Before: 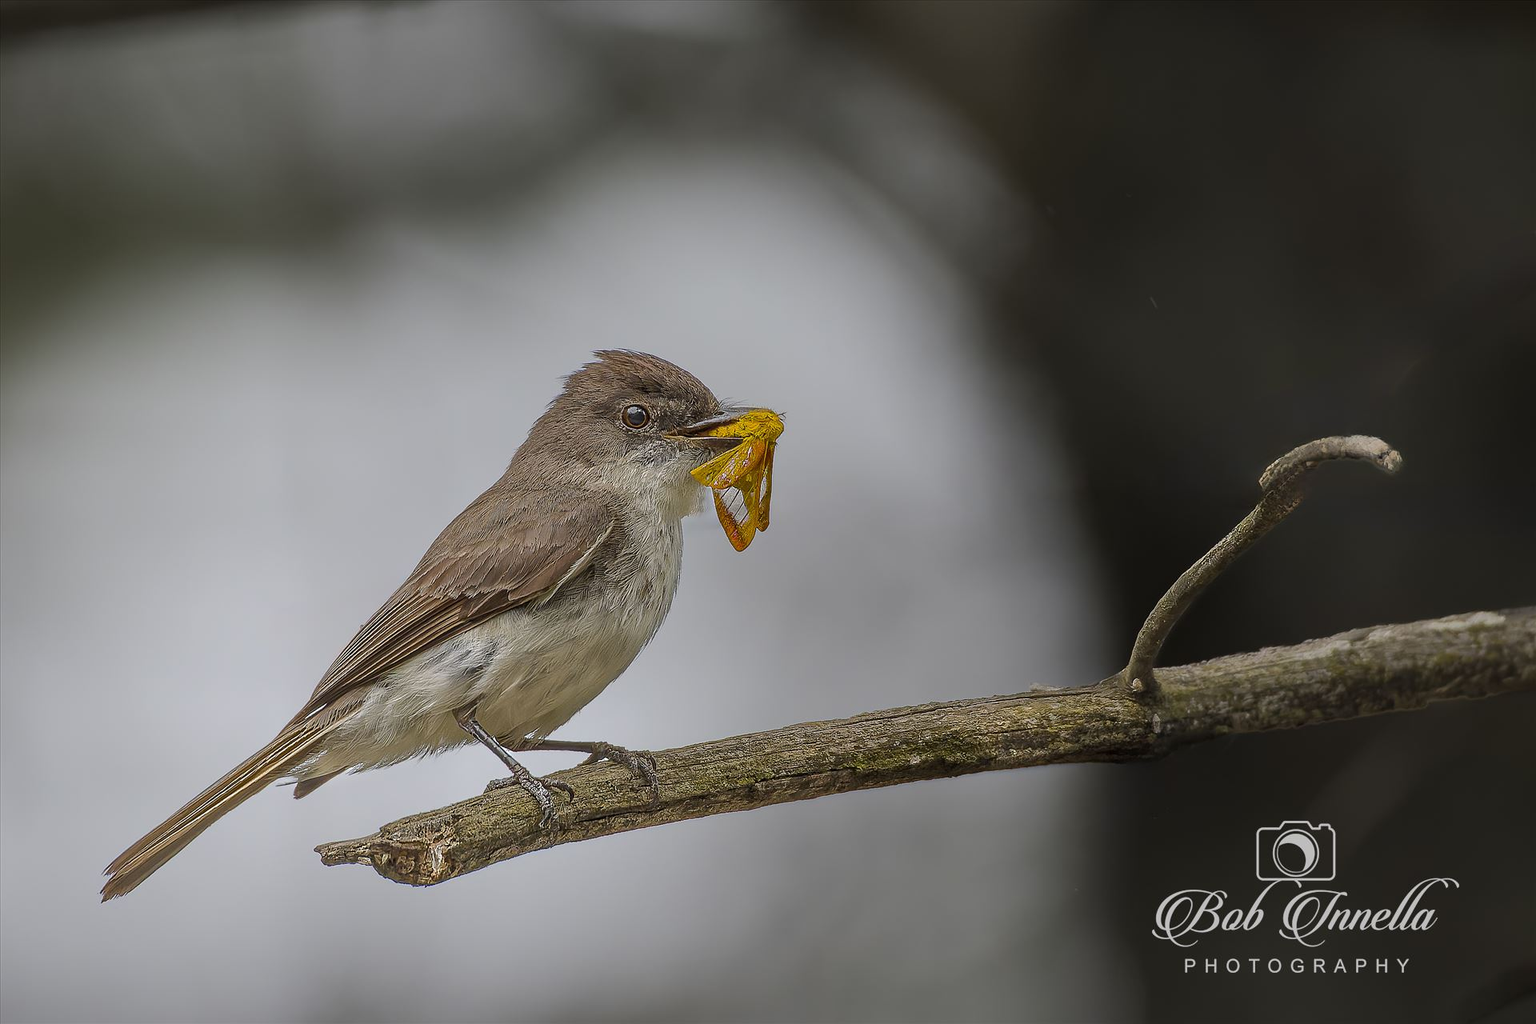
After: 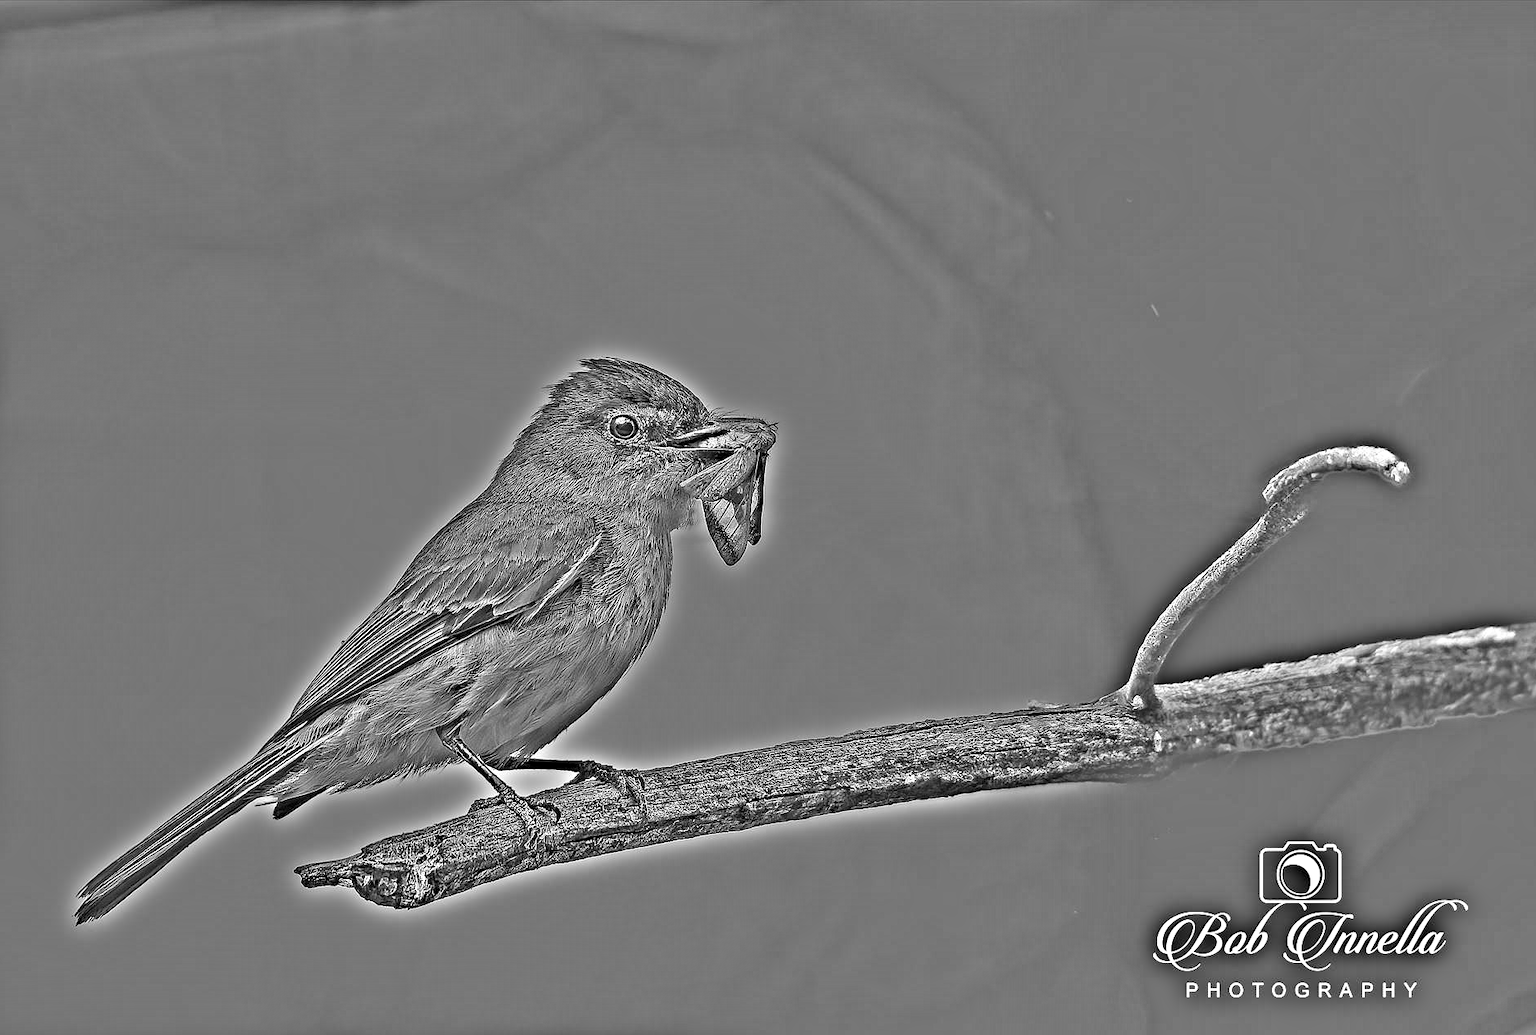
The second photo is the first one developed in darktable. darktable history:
highpass: on, module defaults
crop and rotate: left 1.774%, right 0.633%, bottom 1.28%
